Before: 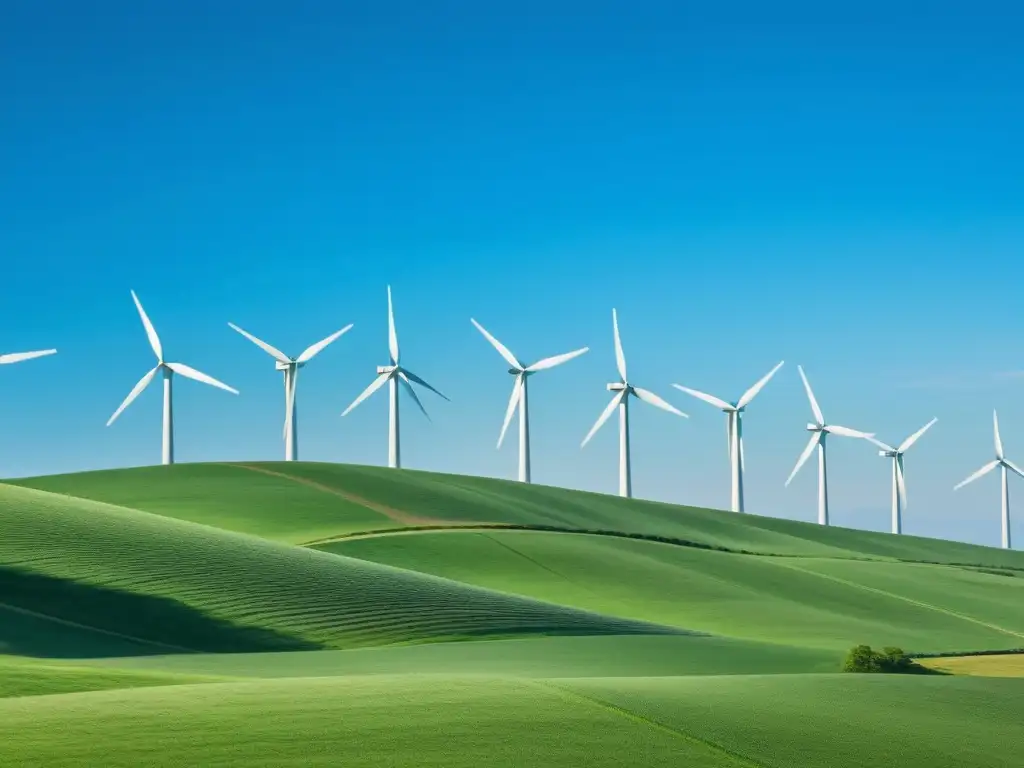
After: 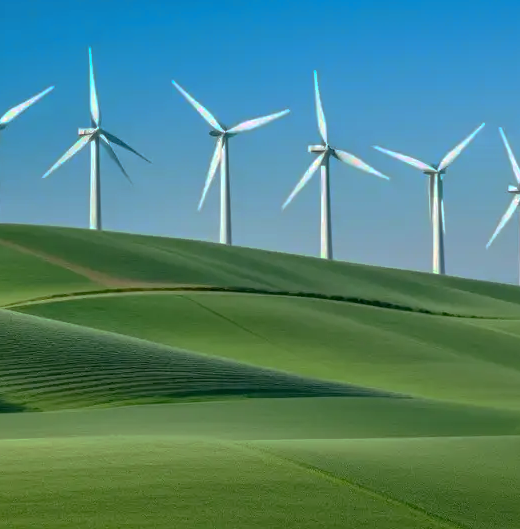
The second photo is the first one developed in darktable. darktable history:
crop and rotate: left 29.278%, top 30.996%, right 19.843%
base curve: curves: ch0 [(0, 0) (0.841, 0.609) (1, 1)], preserve colors none
local contrast: on, module defaults
contrast brightness saturation: contrast 0.071, brightness 0.079, saturation 0.177
